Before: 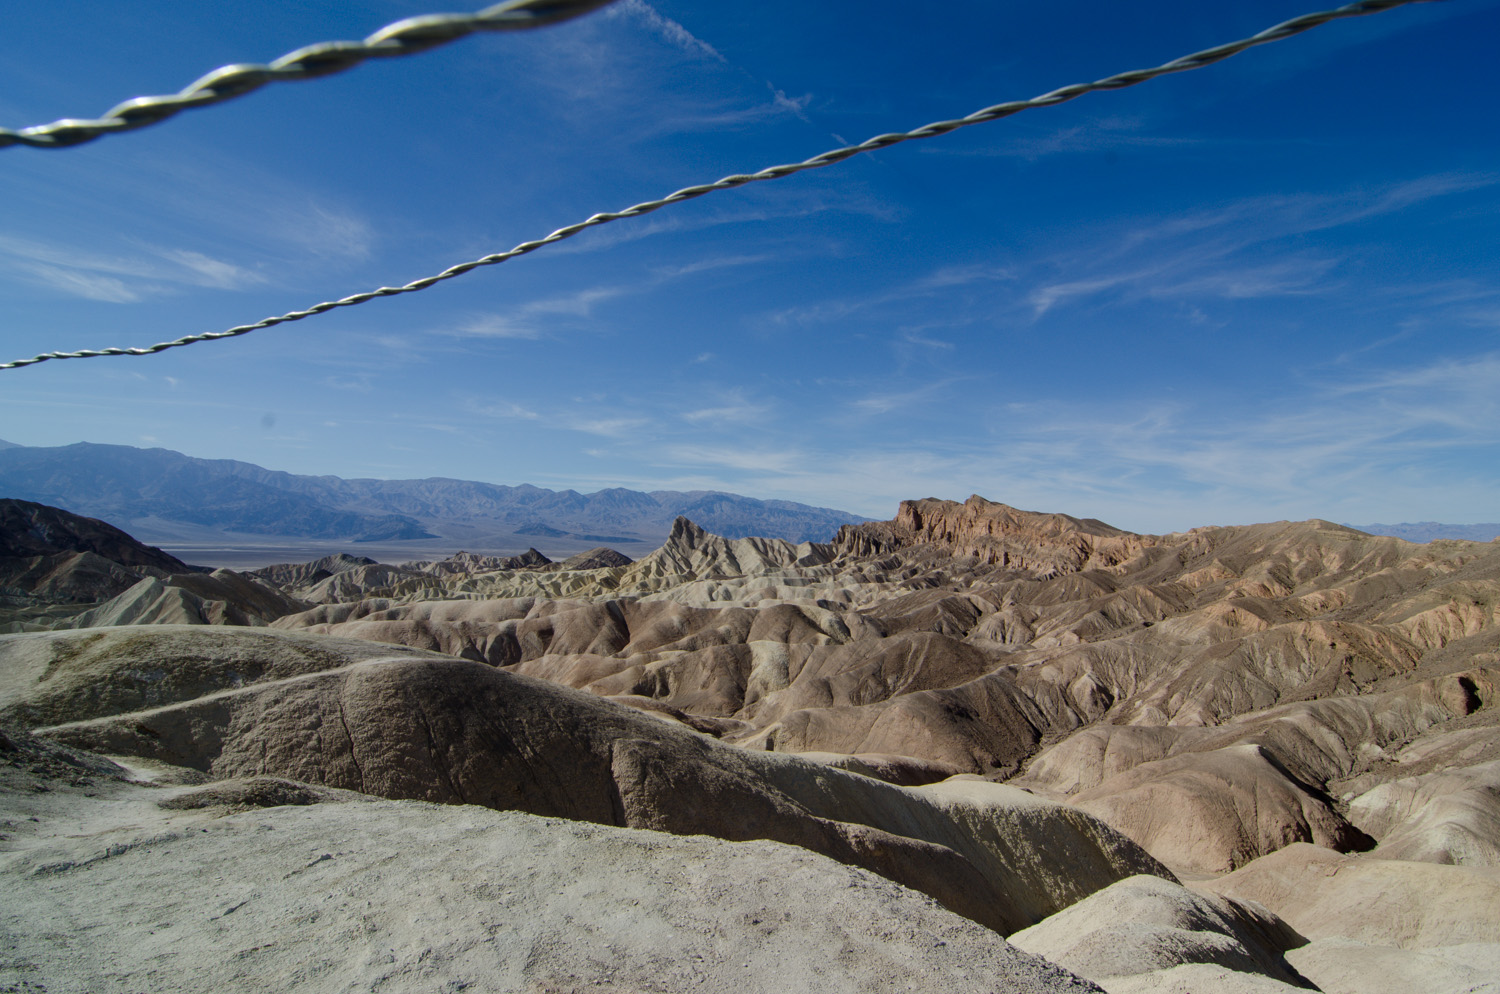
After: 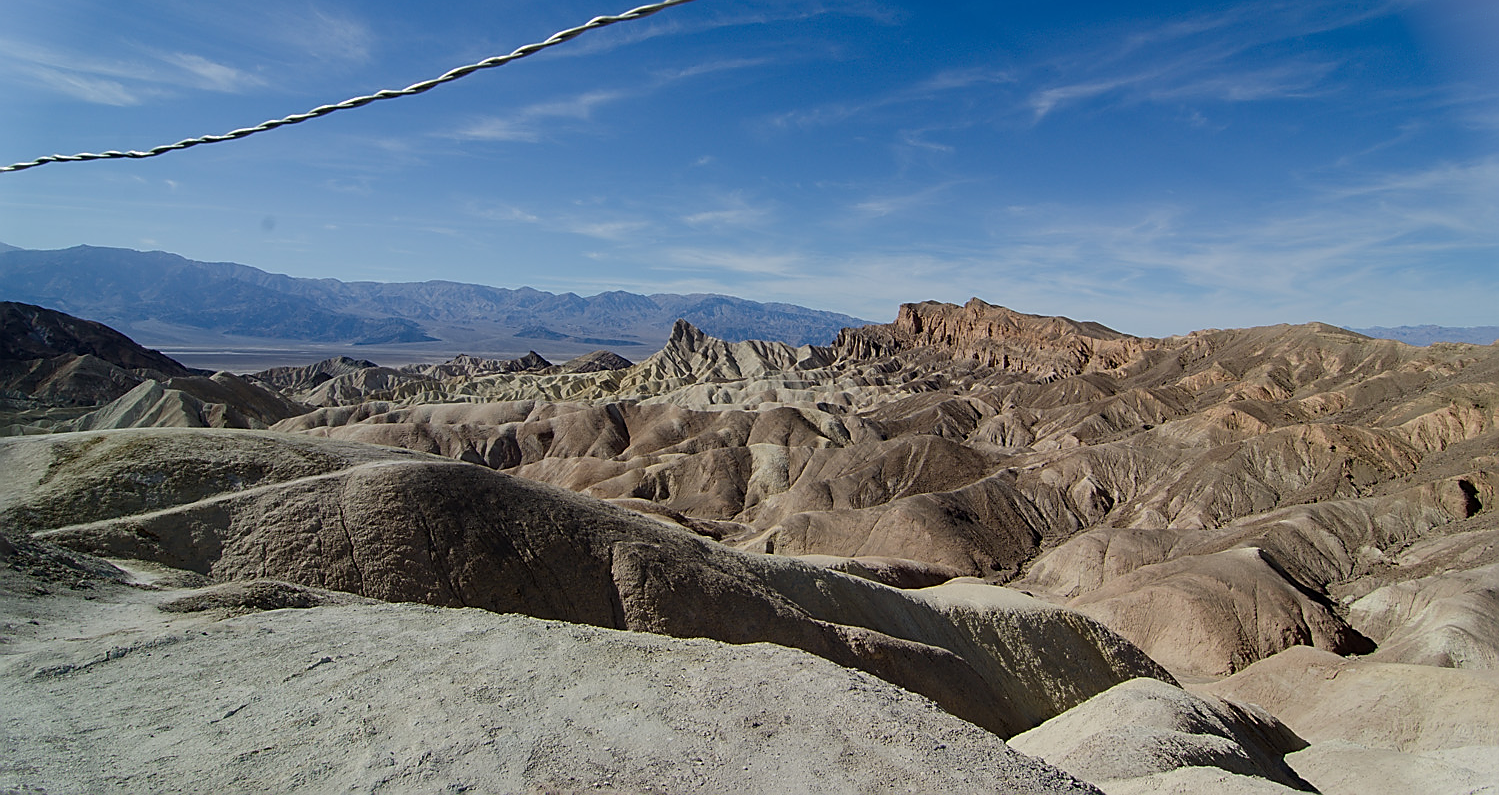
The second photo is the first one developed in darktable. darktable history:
crop and rotate: top 19.998%
vignetting: fall-off start 100%, brightness 0.3, saturation 0
sharpen: radius 1.4, amount 1.25, threshold 0.7
